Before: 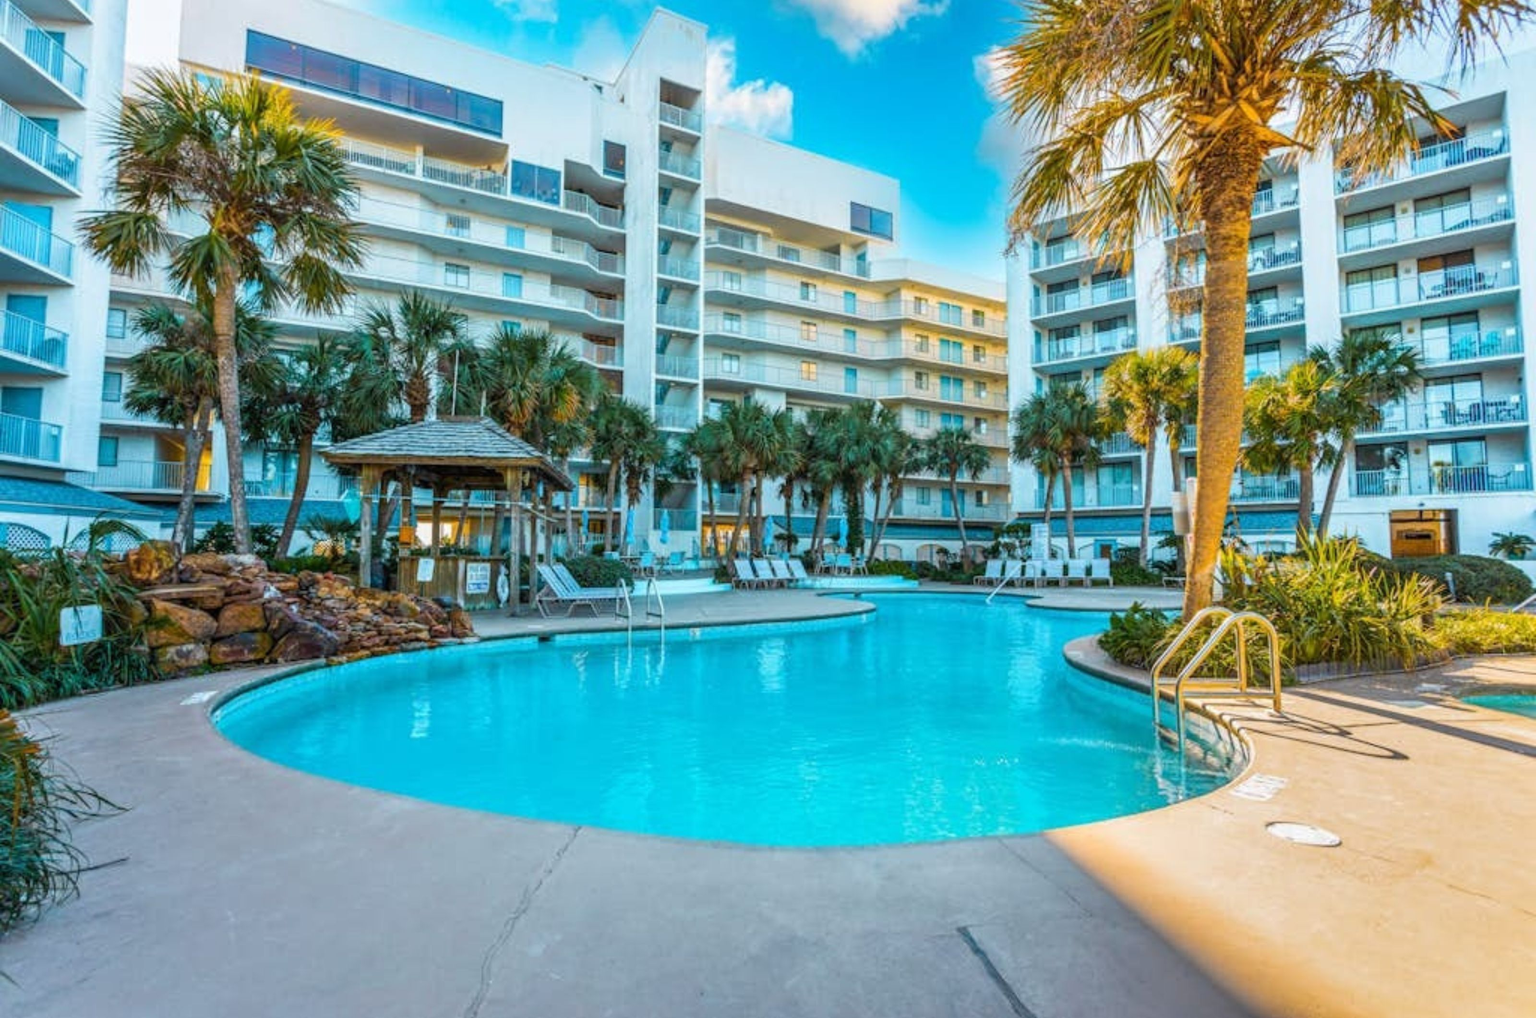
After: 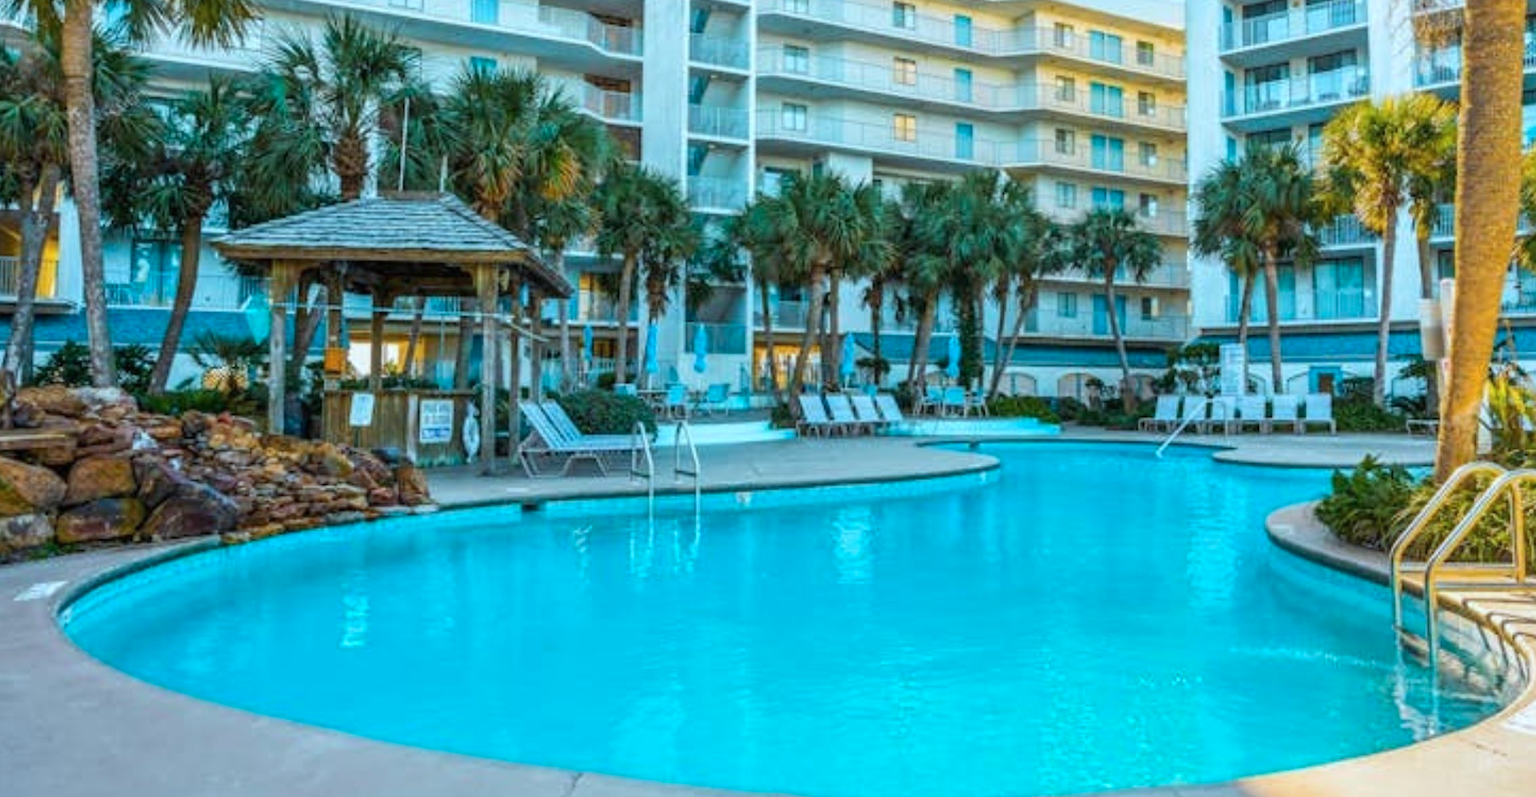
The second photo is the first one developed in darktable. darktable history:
crop: left 11.123%, top 27.61%, right 18.3%, bottom 17.034%
color calibration: illuminant Planckian (black body), adaptation linear Bradford (ICC v4), x 0.361, y 0.366, temperature 4511.61 K, saturation algorithm version 1 (2020)
